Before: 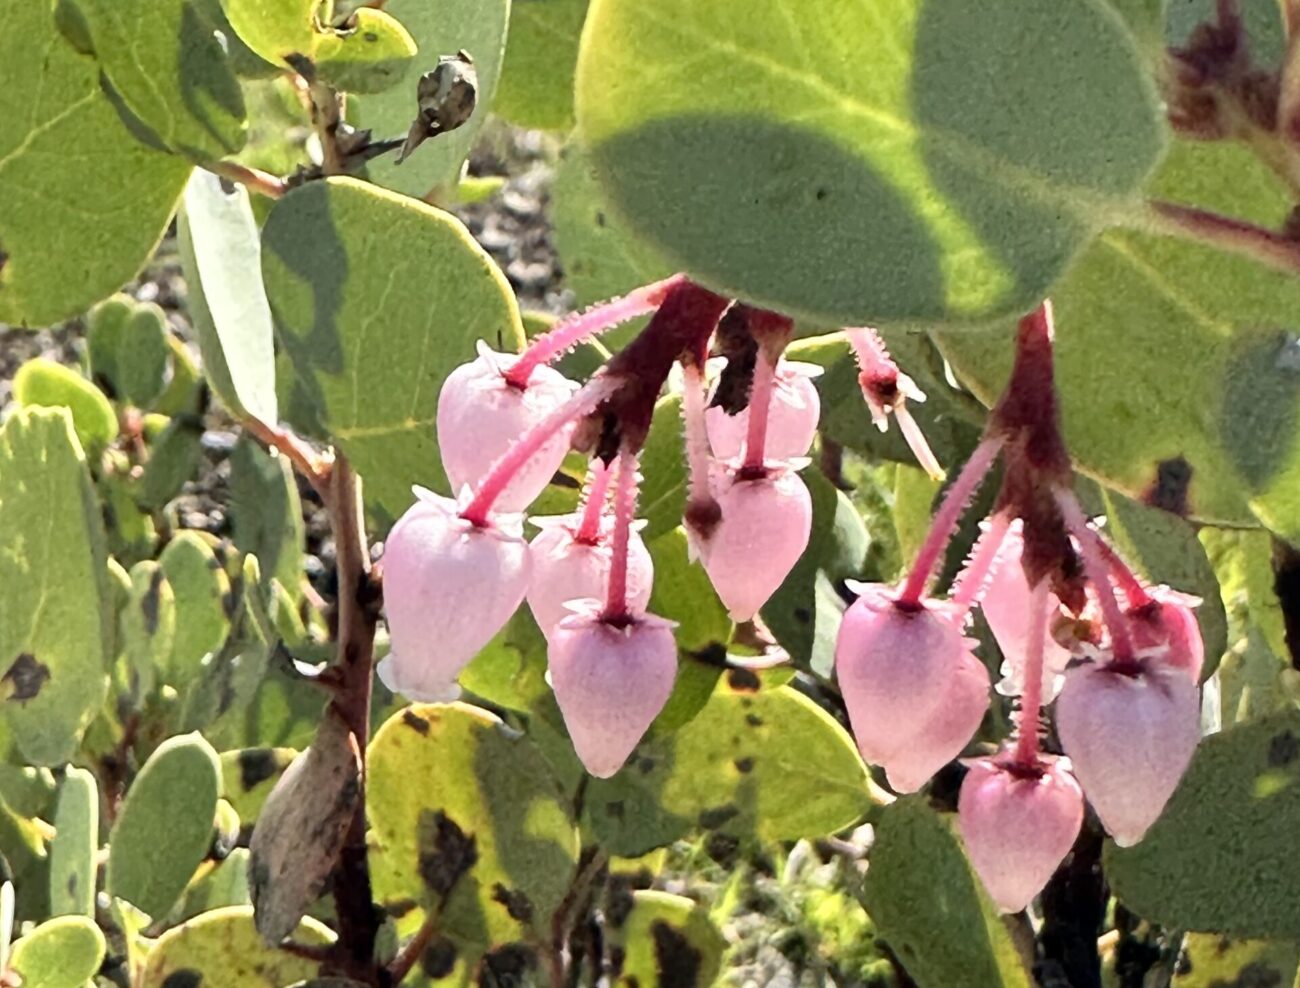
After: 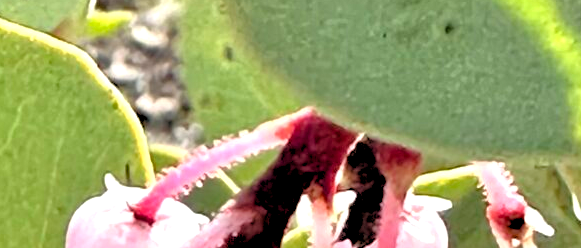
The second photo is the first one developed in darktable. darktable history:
tone equalizer: -7 EV 0.15 EV, -6 EV 0.6 EV, -5 EV 1.15 EV, -4 EV 1.33 EV, -3 EV 1.15 EV, -2 EV 0.6 EV, -1 EV 0.15 EV, mask exposure compensation -0.5 EV
exposure: black level correction 0.001, exposure 0.3 EV, compensate highlight preservation false
rgb levels: levels [[0.034, 0.472, 0.904], [0, 0.5, 1], [0, 0.5, 1]]
crop: left 28.64%, top 16.832%, right 26.637%, bottom 58.055%
